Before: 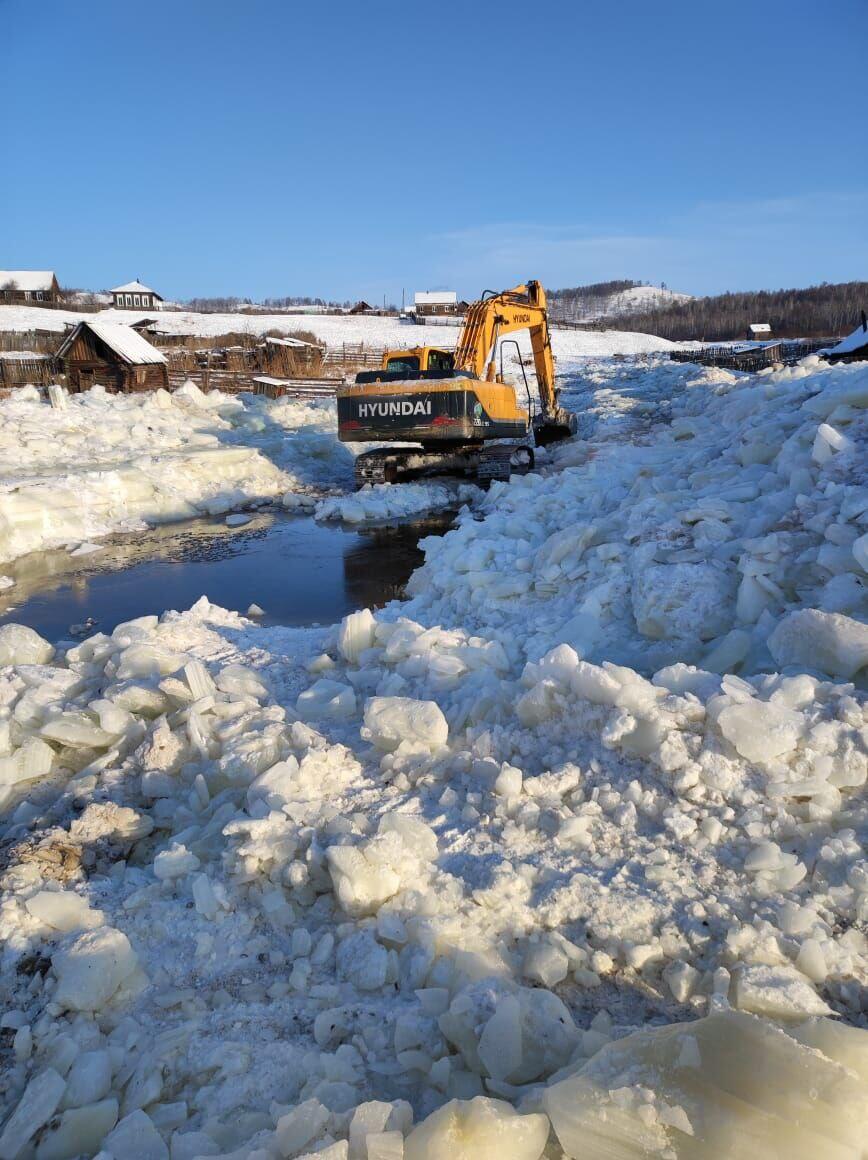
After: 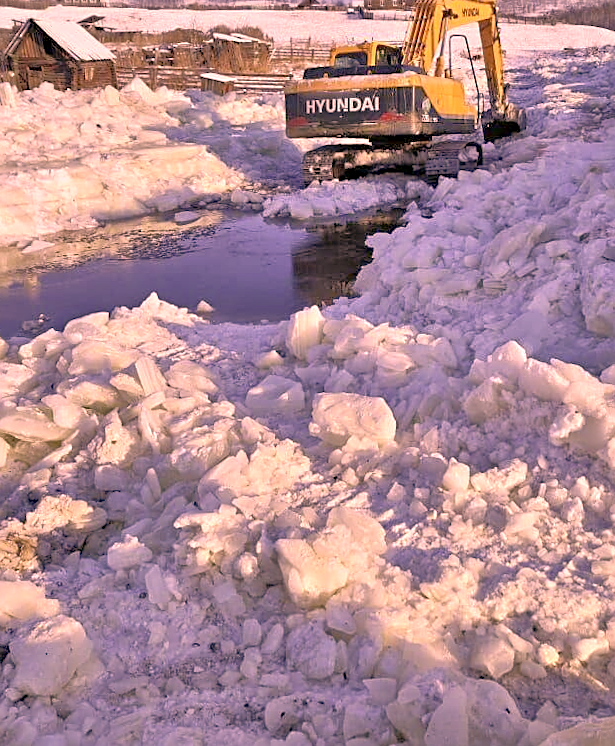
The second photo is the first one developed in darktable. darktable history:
rotate and perspective: lens shift (vertical) 0.048, lens shift (horizontal) -0.024, automatic cropping off
crop: left 6.488%, top 27.668%, right 24.183%, bottom 8.656%
tone equalizer: -8 EV 2 EV, -7 EV 2 EV, -6 EV 2 EV, -5 EV 2 EV, -4 EV 2 EV, -3 EV 1.5 EV, -2 EV 1 EV, -1 EV 0.5 EV
white balance: red 0.948, green 1.02, blue 1.176
haze removal: compatibility mode true, adaptive false
color correction: highlights a* 40, highlights b* 40, saturation 0.69
sharpen: on, module defaults
